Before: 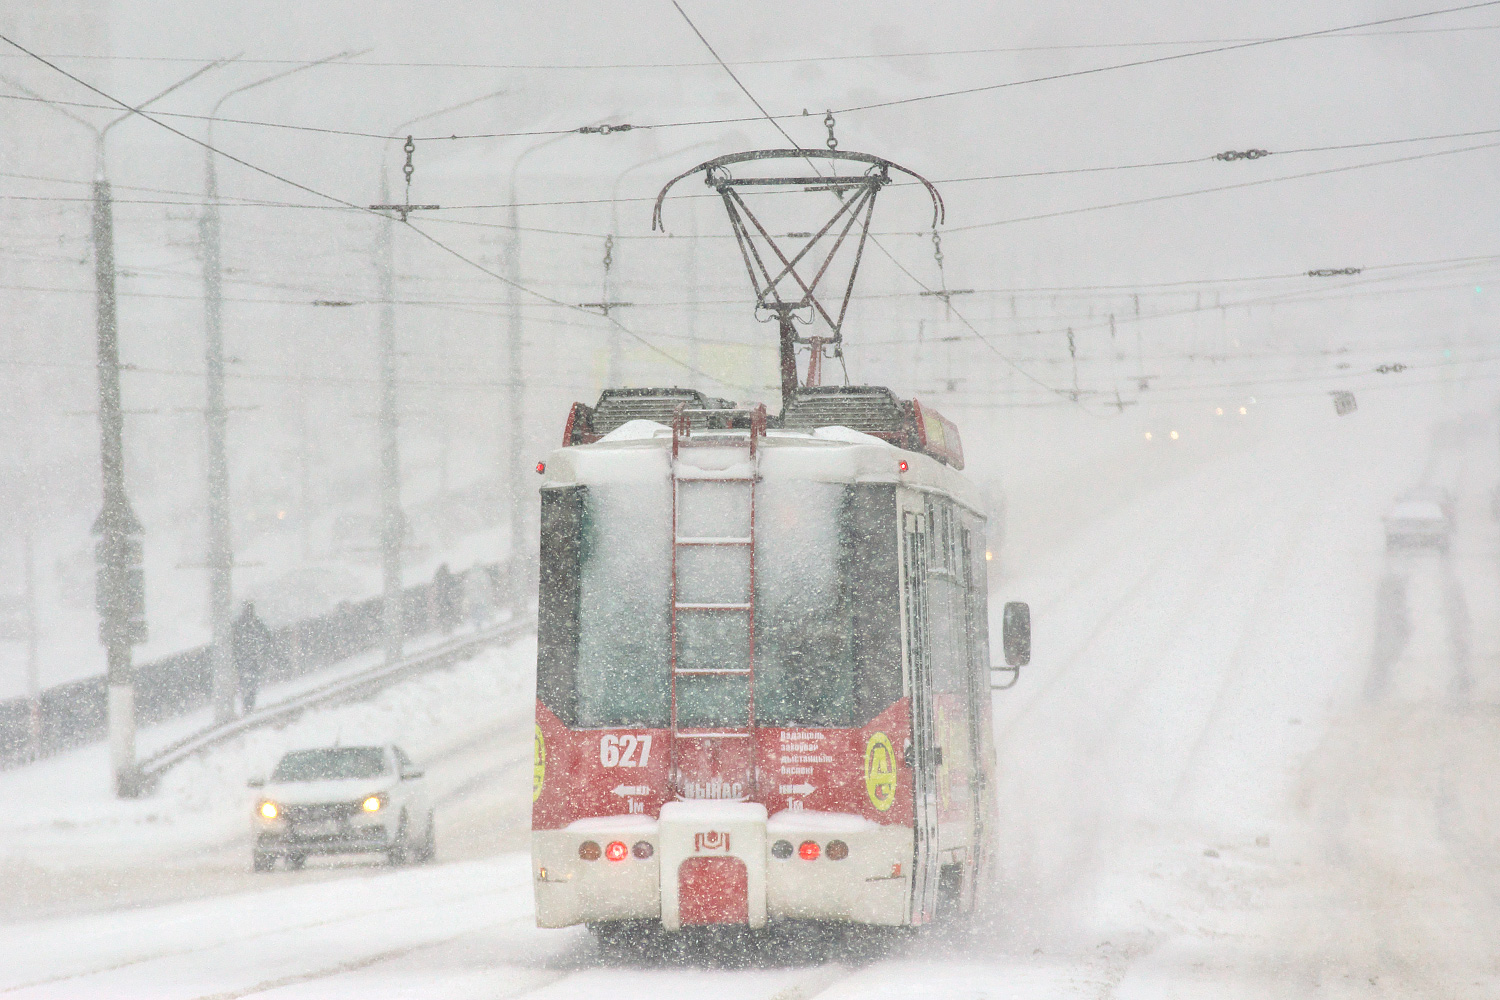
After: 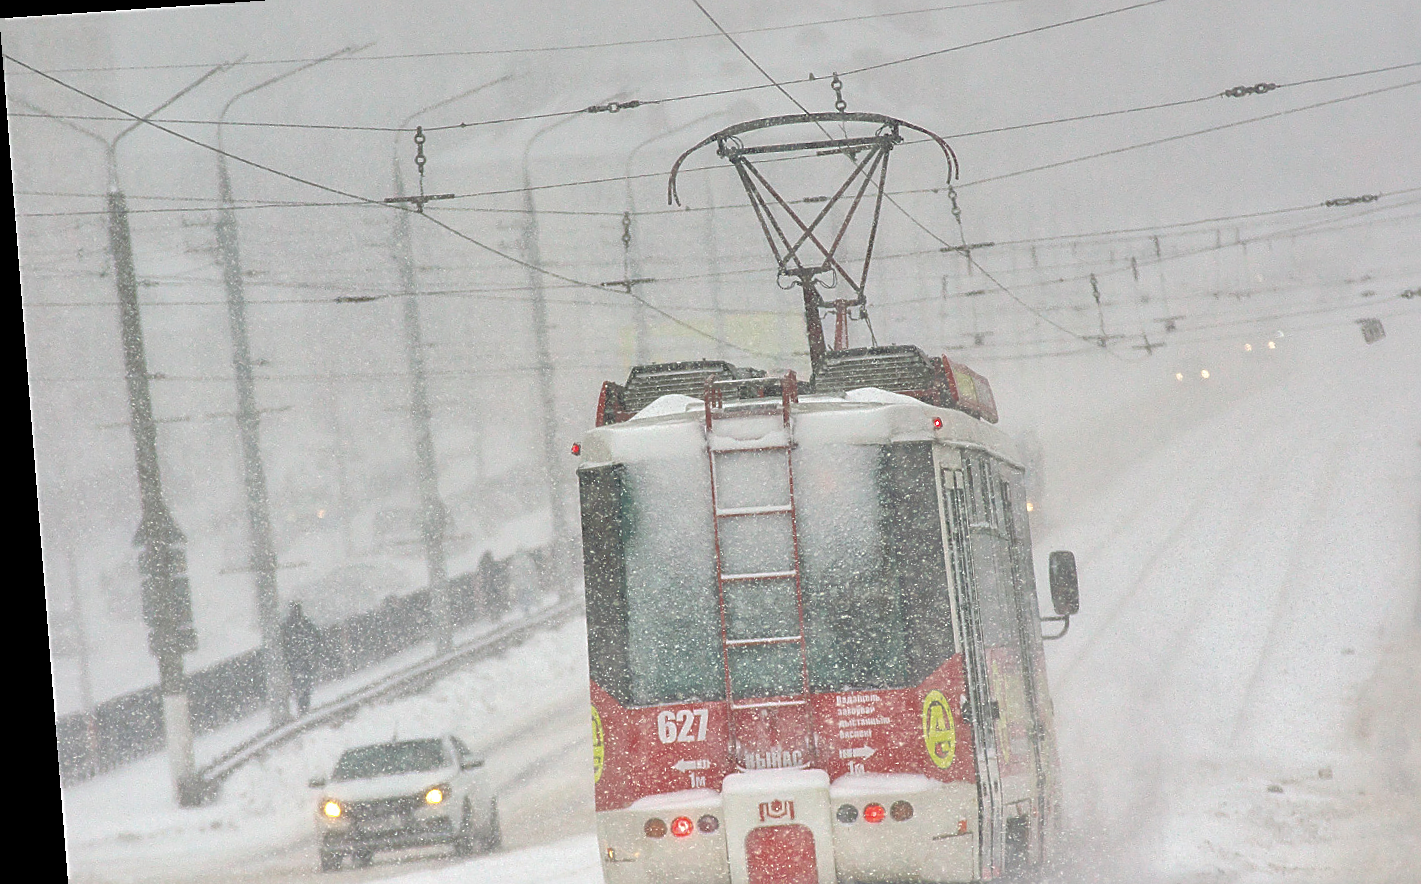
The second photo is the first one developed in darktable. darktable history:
shadows and highlights: on, module defaults
rotate and perspective: rotation -4.2°, shear 0.006, automatic cropping off
crop: top 7.49%, right 9.717%, bottom 11.943%
sharpen: amount 0.55
